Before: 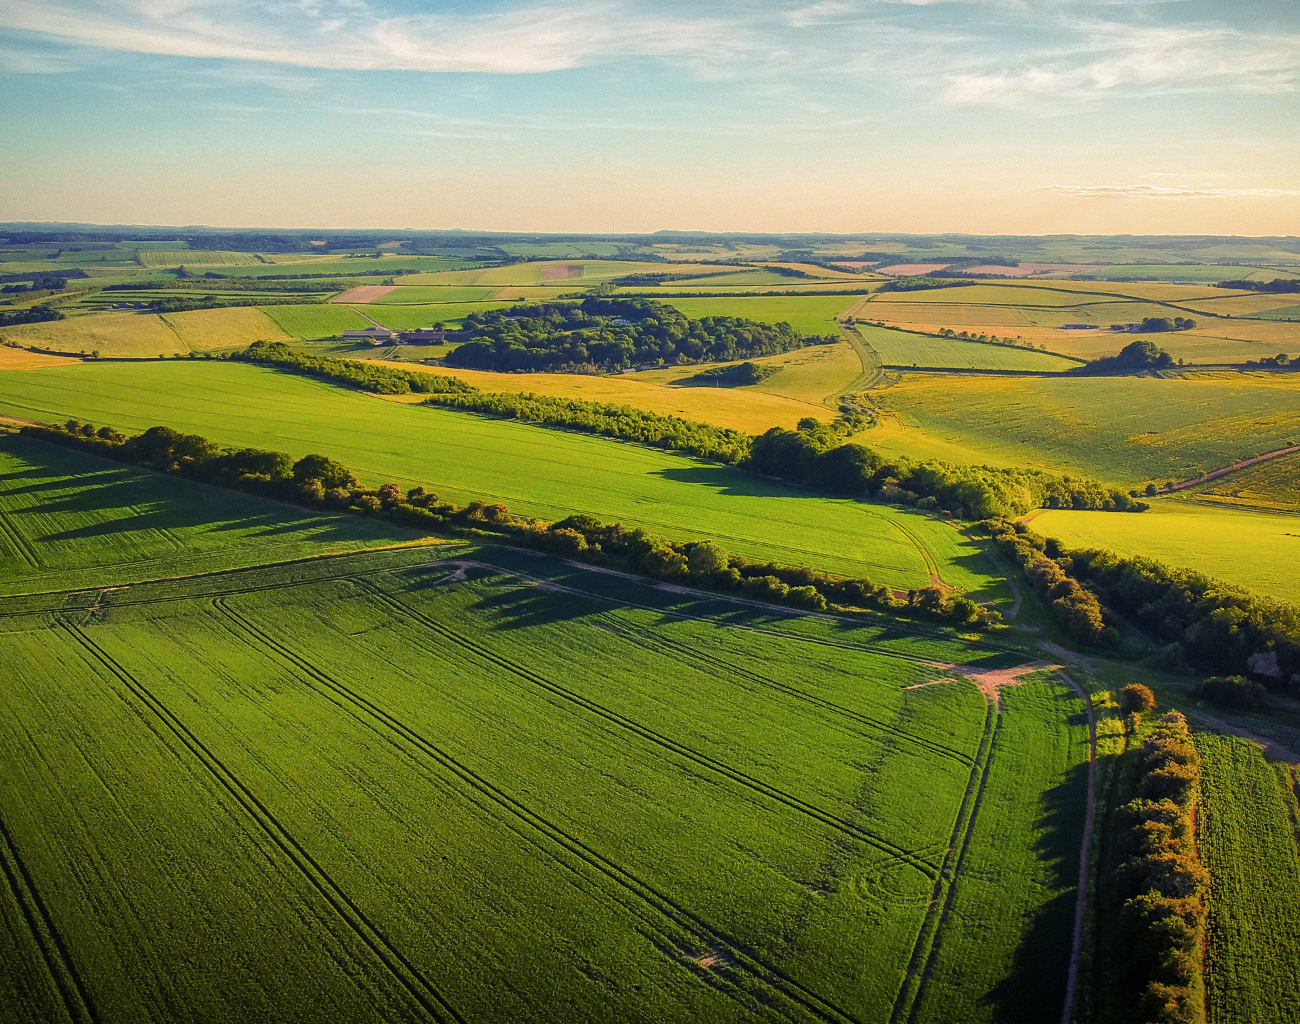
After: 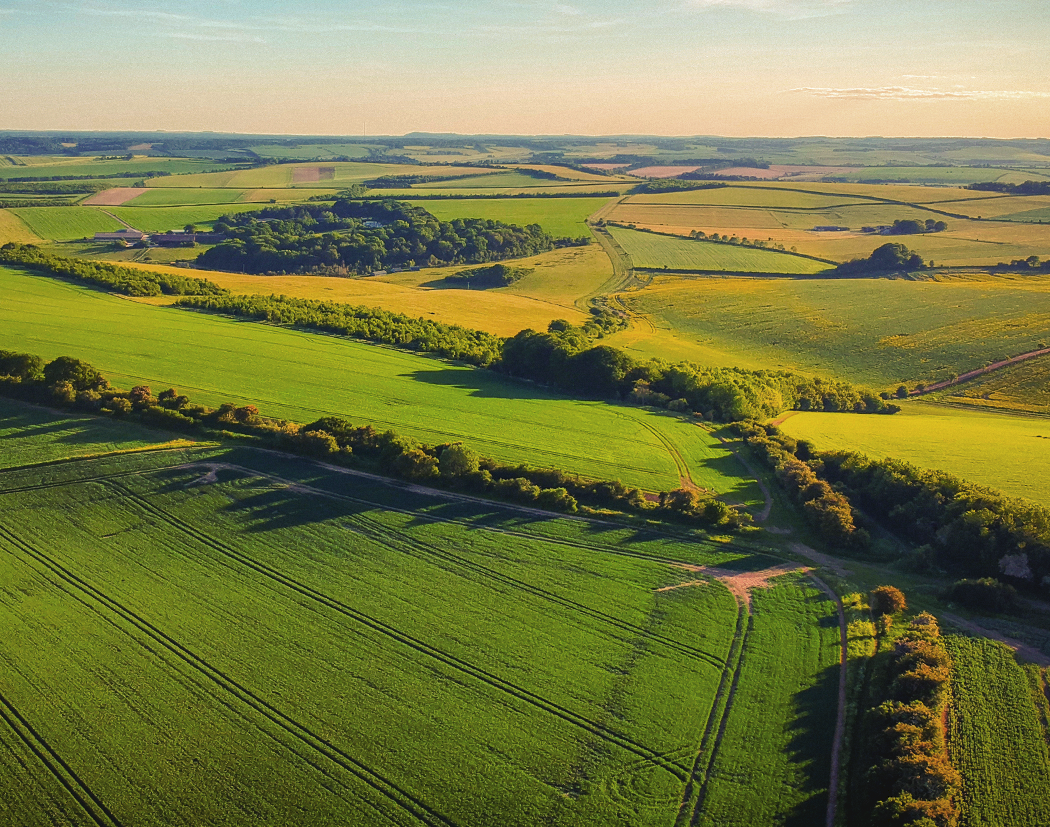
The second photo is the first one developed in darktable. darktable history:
tone curve: curves: ch0 [(0, 0) (0.003, 0.051) (0.011, 0.054) (0.025, 0.056) (0.044, 0.07) (0.069, 0.092) (0.1, 0.119) (0.136, 0.149) (0.177, 0.189) (0.224, 0.231) (0.277, 0.278) (0.335, 0.329) (0.399, 0.386) (0.468, 0.454) (0.543, 0.524) (0.623, 0.603) (0.709, 0.687) (0.801, 0.776) (0.898, 0.878) (1, 1)], preserve colors none
crop: left 19.159%, top 9.58%, bottom 9.58%
